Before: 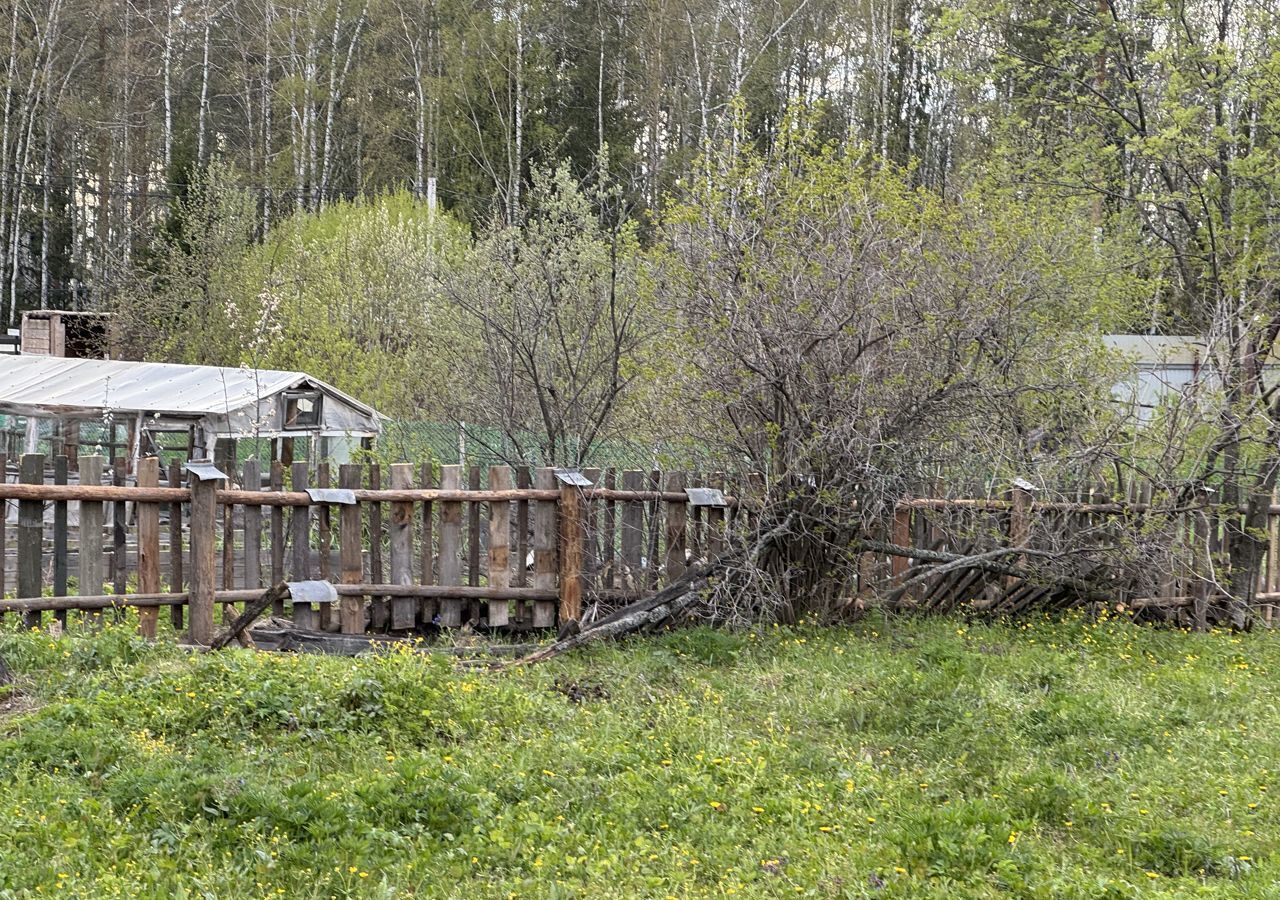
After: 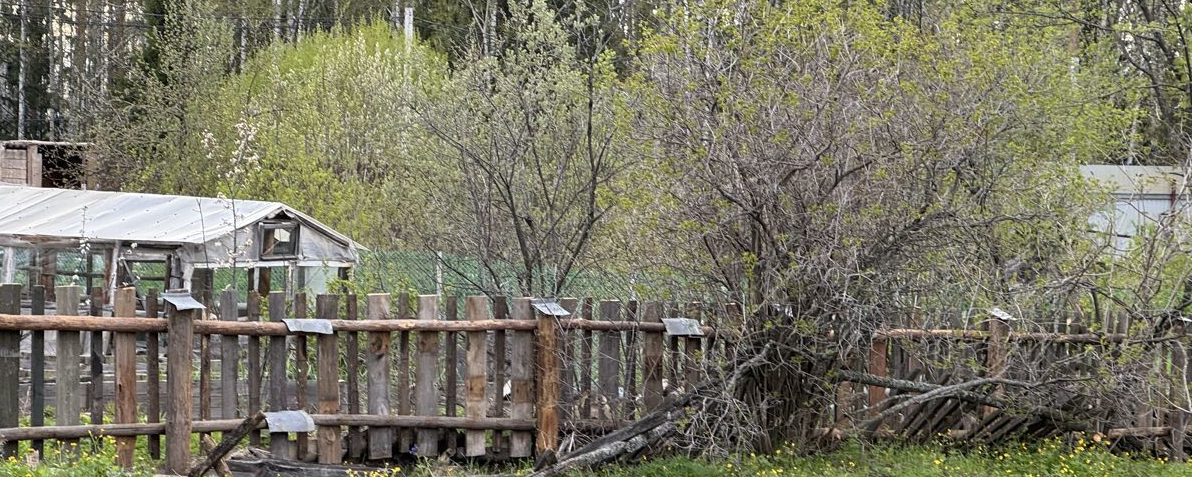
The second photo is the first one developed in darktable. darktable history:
crop: left 1.823%, top 18.961%, right 5.026%, bottom 27.824%
